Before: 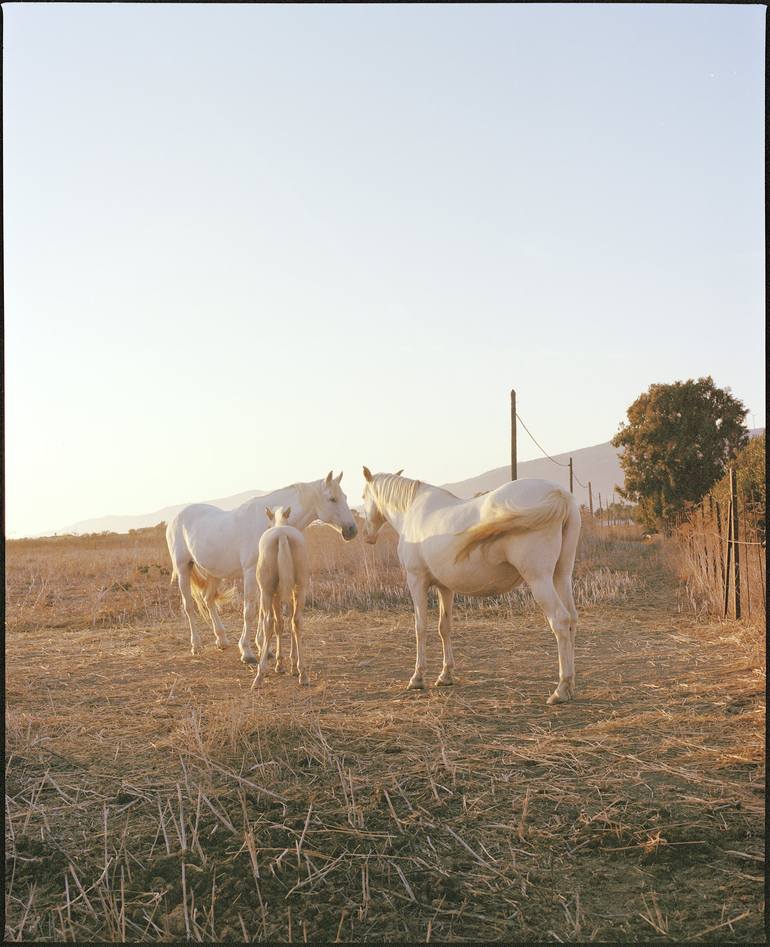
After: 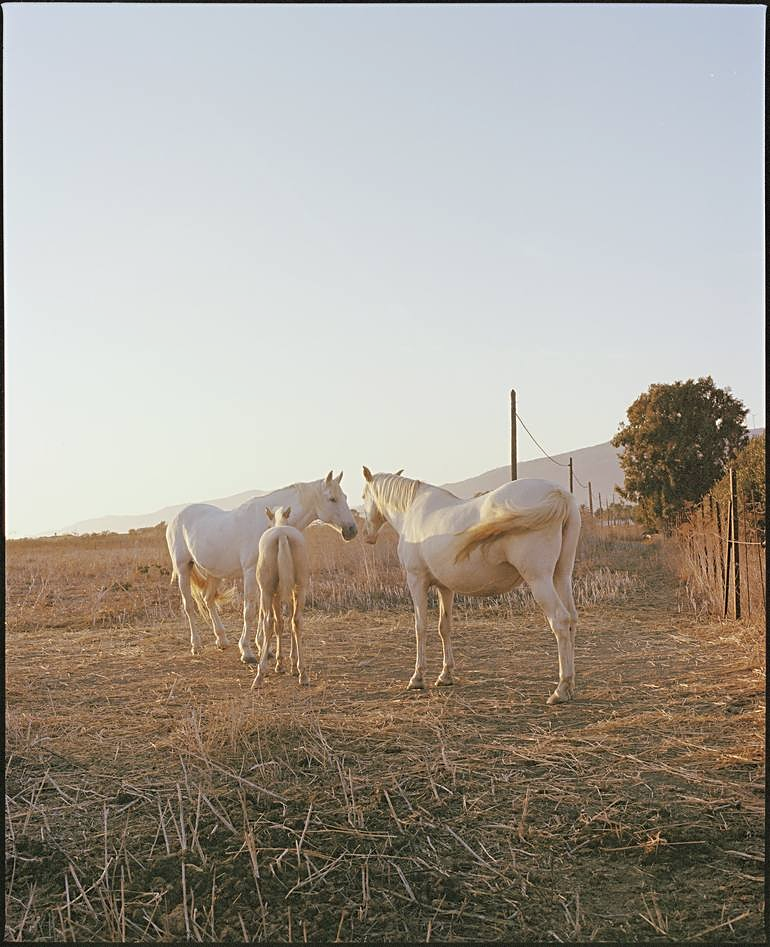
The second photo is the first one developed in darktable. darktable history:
sharpen: on, module defaults
exposure: exposure -0.242 EV, compensate highlight preservation false
